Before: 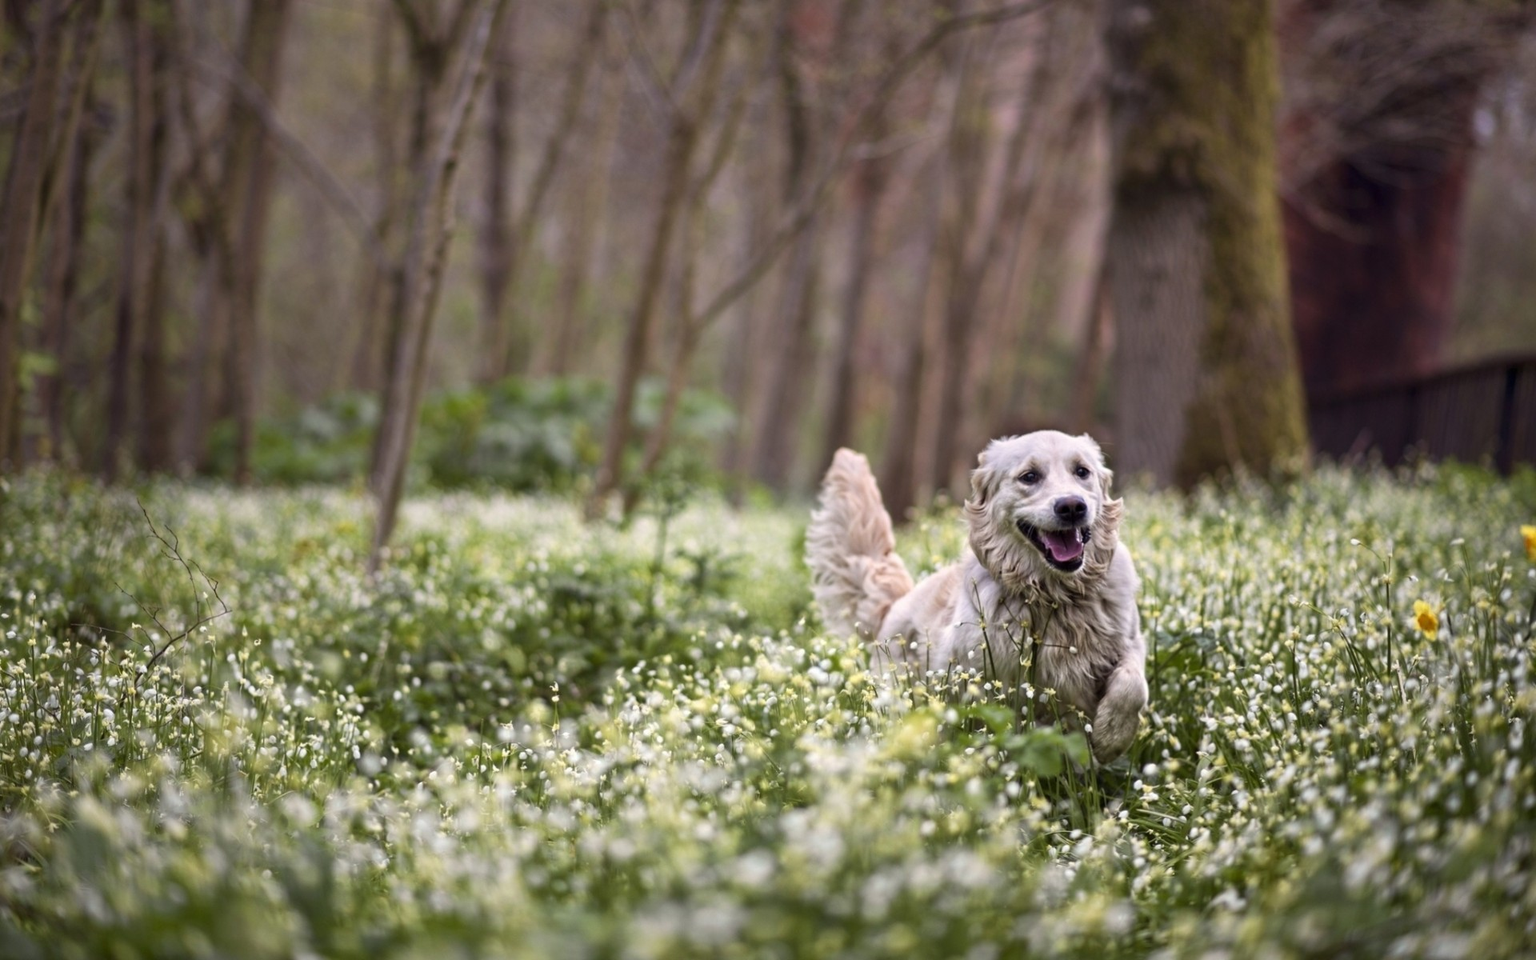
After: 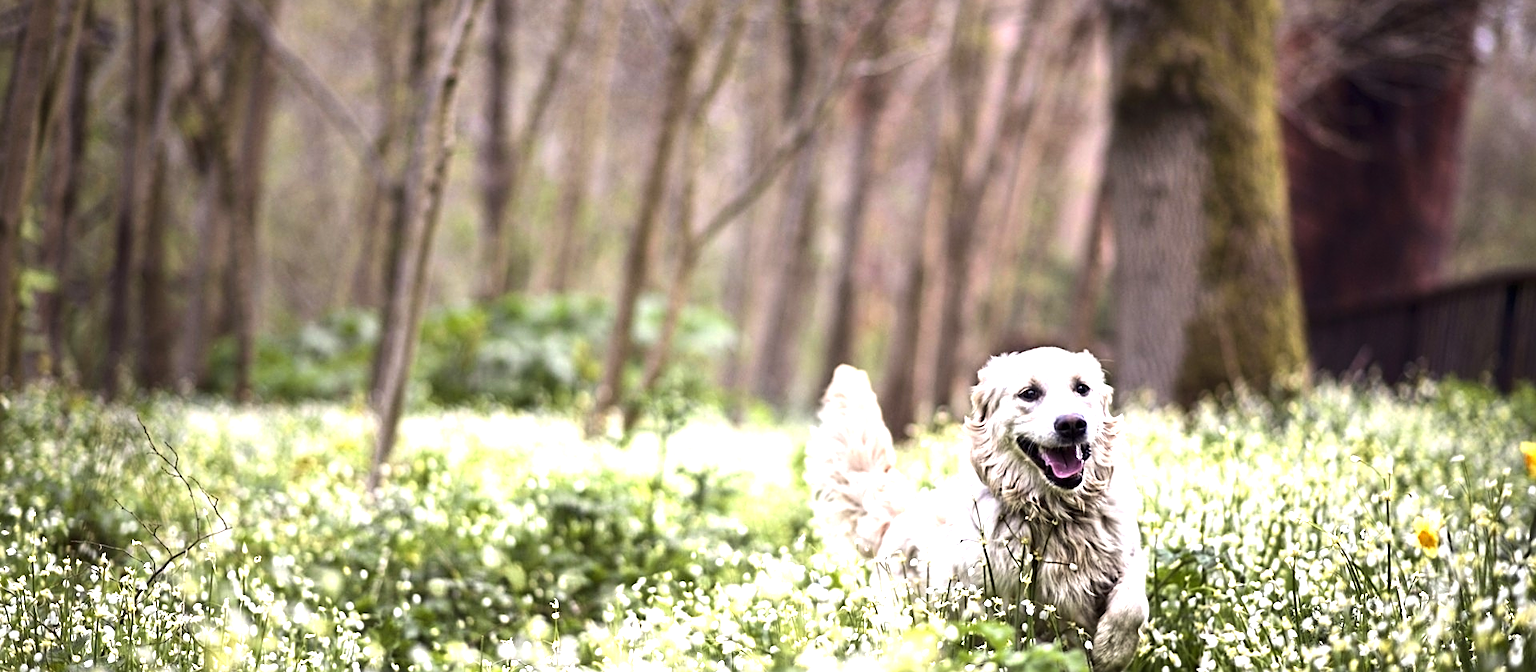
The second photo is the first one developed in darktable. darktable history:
exposure: exposure 0.78 EV, compensate highlight preservation false
tone equalizer: -8 EV -0.712 EV, -7 EV -0.667 EV, -6 EV -0.631 EV, -5 EV -0.396 EV, -3 EV 0.372 EV, -2 EV 0.6 EV, -1 EV 0.679 EV, +0 EV 0.725 EV, edges refinement/feathering 500, mask exposure compensation -1.57 EV, preserve details no
crop and rotate: top 8.723%, bottom 21.195%
sharpen: on, module defaults
